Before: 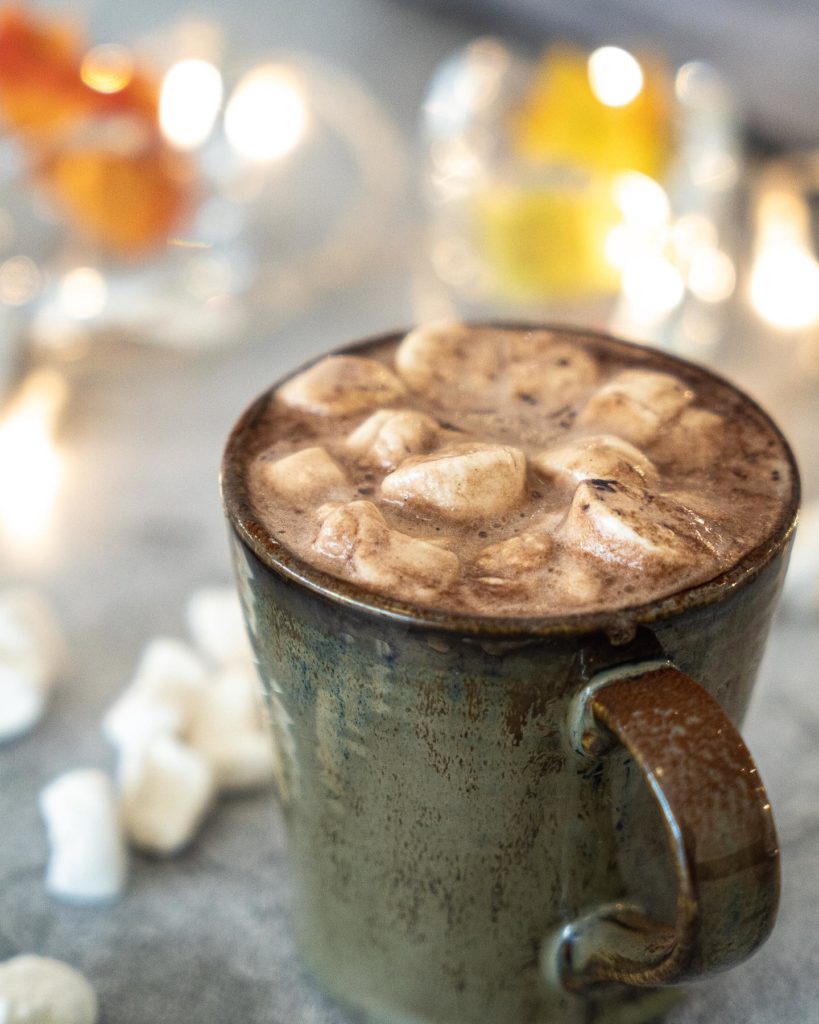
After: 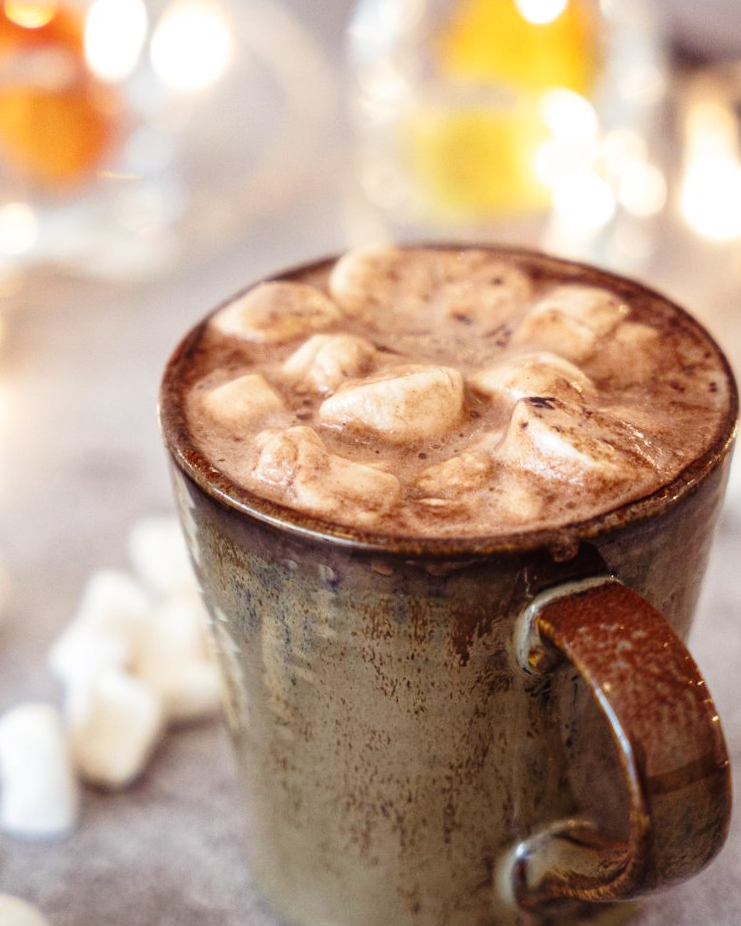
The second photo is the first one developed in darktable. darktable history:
crop and rotate: angle 1.96°, left 5.673%, top 5.673%
tone curve: curves: ch0 [(0, 0) (0.003, 0.015) (0.011, 0.019) (0.025, 0.026) (0.044, 0.041) (0.069, 0.057) (0.1, 0.085) (0.136, 0.116) (0.177, 0.158) (0.224, 0.215) (0.277, 0.286) (0.335, 0.367) (0.399, 0.452) (0.468, 0.534) (0.543, 0.612) (0.623, 0.698) (0.709, 0.775) (0.801, 0.858) (0.898, 0.928) (1, 1)], preserve colors none
rgb levels: mode RGB, independent channels, levels [[0, 0.474, 1], [0, 0.5, 1], [0, 0.5, 1]]
